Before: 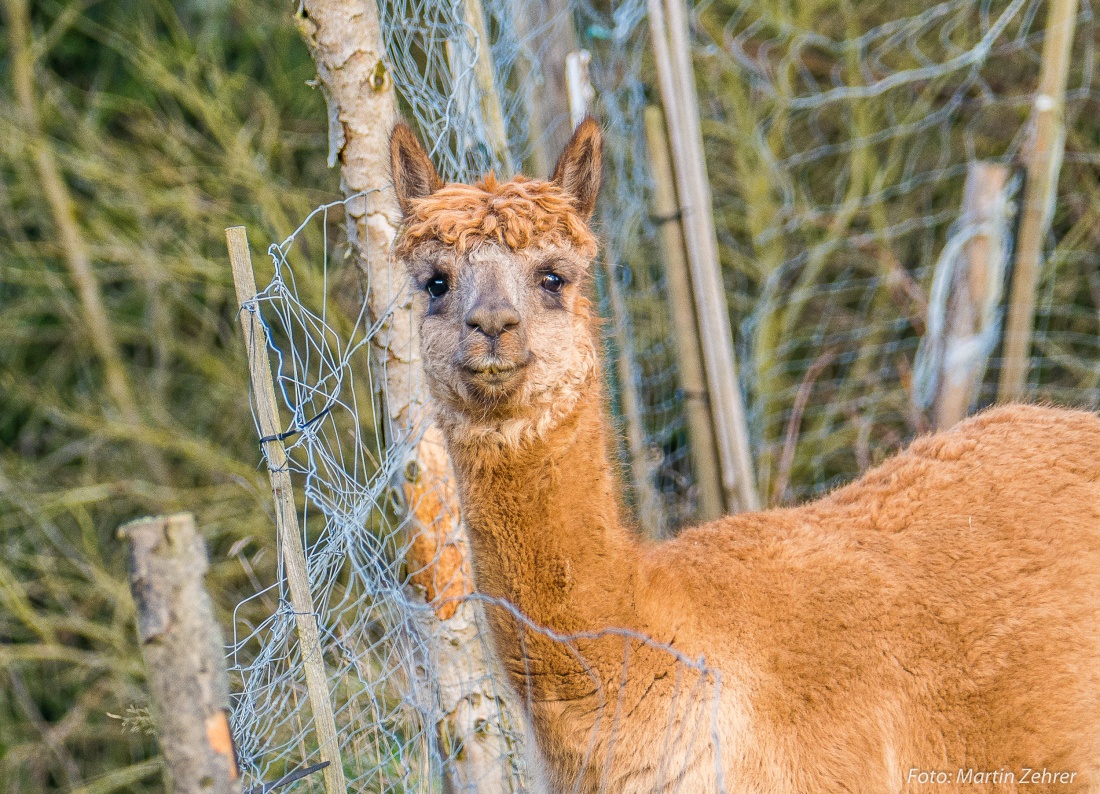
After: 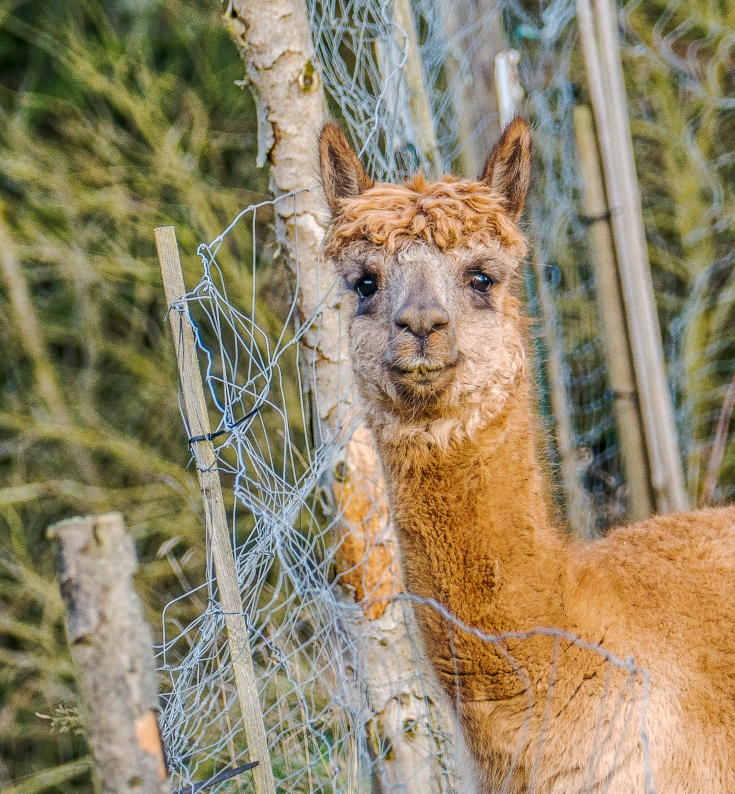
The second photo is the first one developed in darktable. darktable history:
crop and rotate: left 6.525%, right 26.621%
local contrast: on, module defaults
color balance rgb: perceptual saturation grading › global saturation 0.124%
tone curve: curves: ch0 [(0, 0) (0.003, 0.01) (0.011, 0.014) (0.025, 0.029) (0.044, 0.051) (0.069, 0.072) (0.1, 0.097) (0.136, 0.123) (0.177, 0.16) (0.224, 0.2) (0.277, 0.248) (0.335, 0.305) (0.399, 0.37) (0.468, 0.454) (0.543, 0.534) (0.623, 0.609) (0.709, 0.681) (0.801, 0.752) (0.898, 0.841) (1, 1)], preserve colors none
